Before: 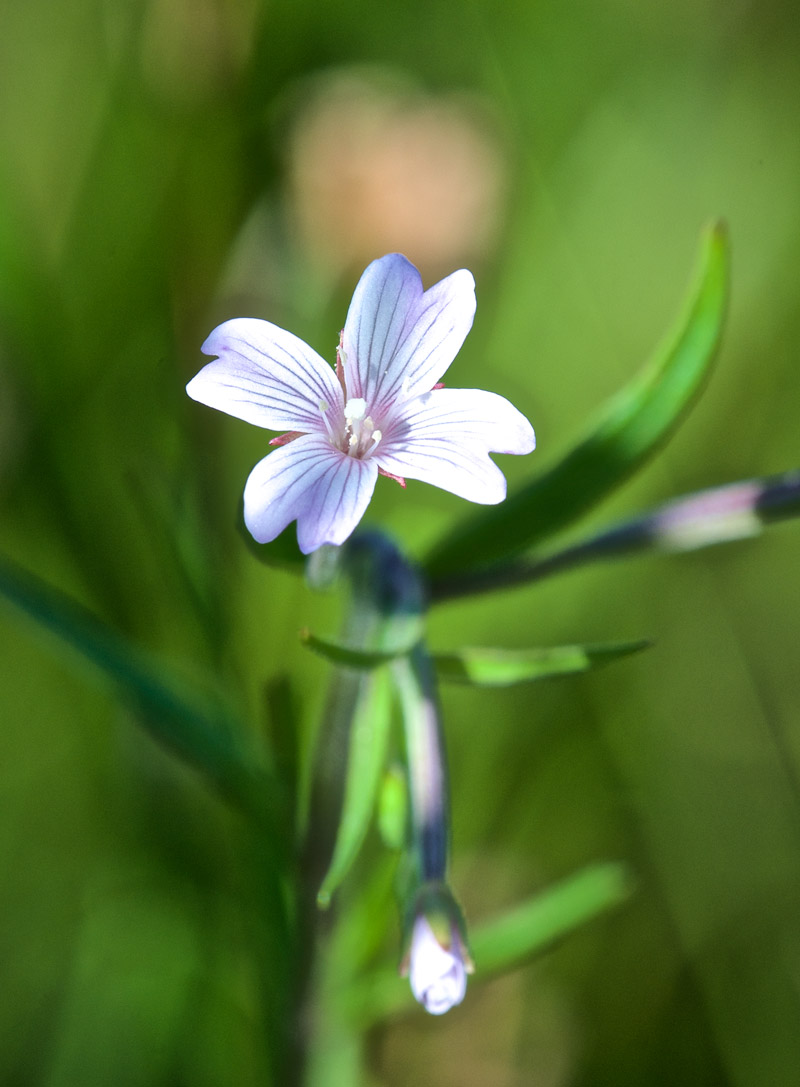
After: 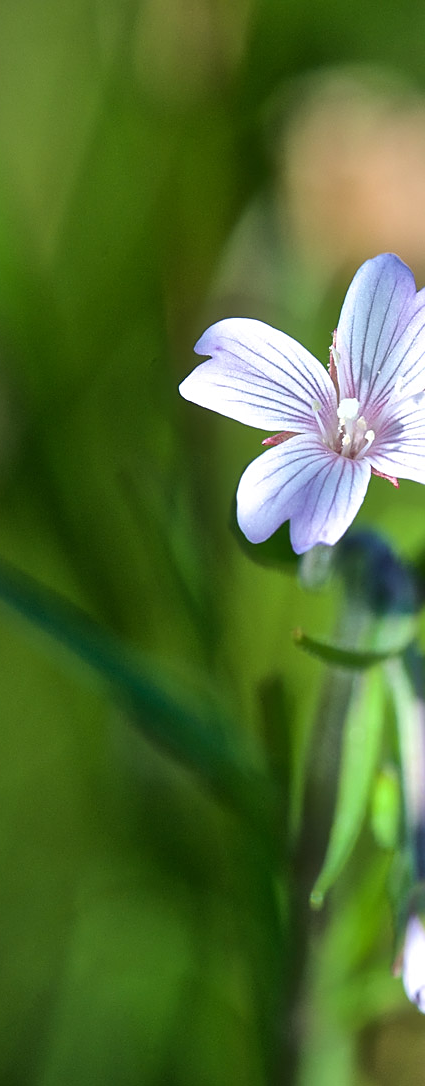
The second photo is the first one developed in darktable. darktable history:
sharpen: on, module defaults
crop: left 0.936%, right 45.433%, bottom 0.085%
